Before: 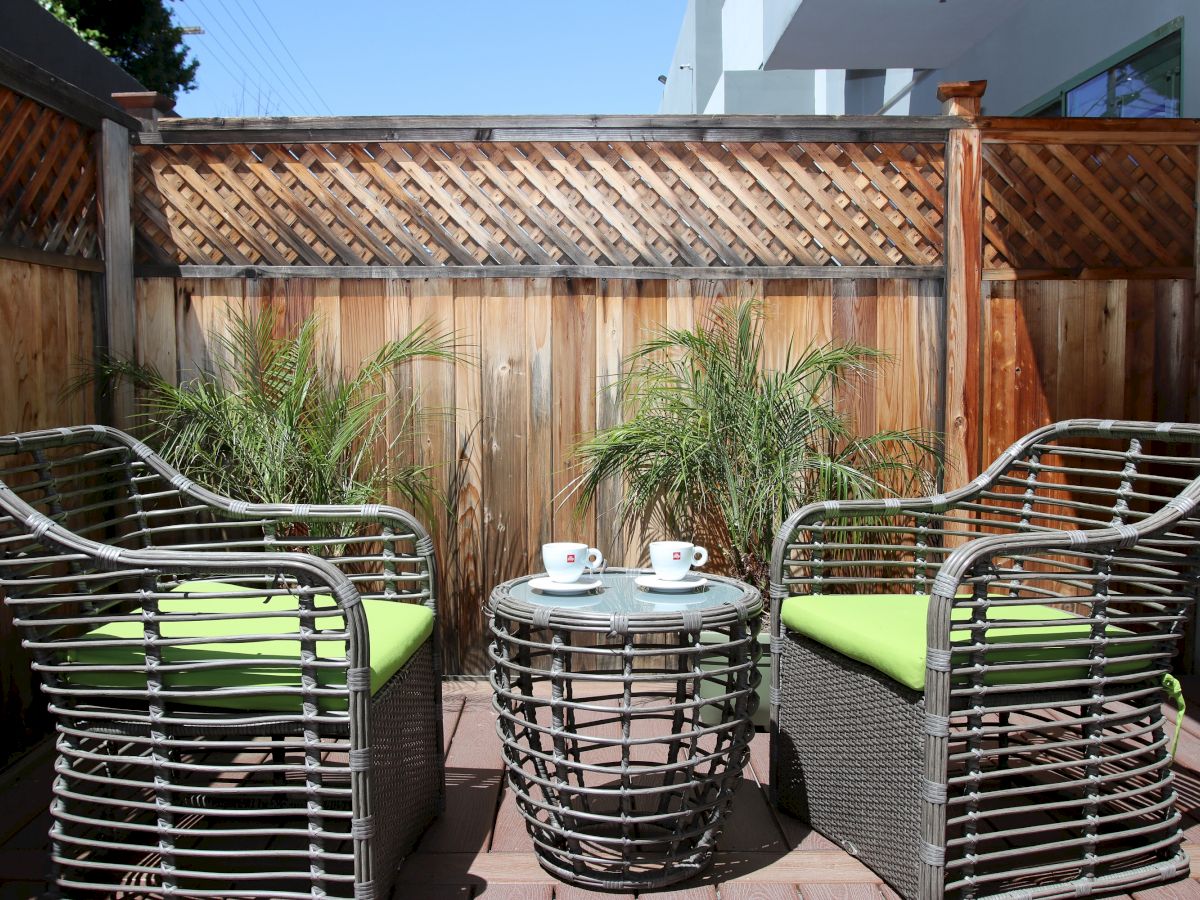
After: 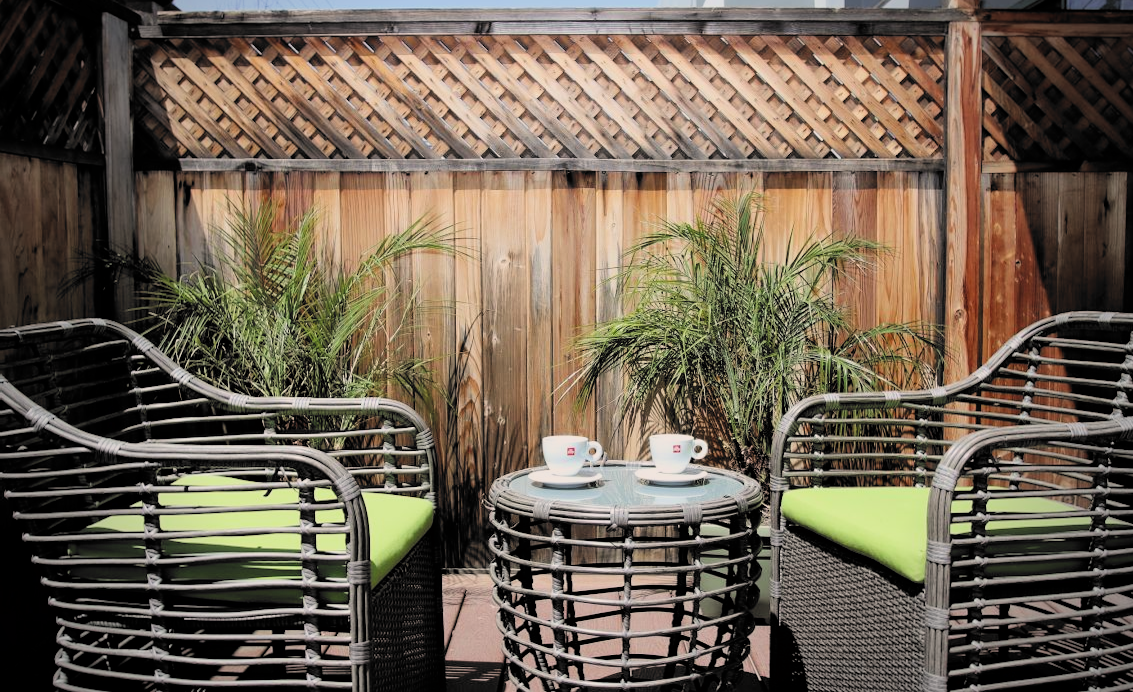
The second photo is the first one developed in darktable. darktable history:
color correction: highlights a* 3.65, highlights b* 5.11
vignetting: fall-off start 67.12%, width/height ratio 1.008
crop and rotate: angle 0.061°, top 11.922%, right 5.41%, bottom 10.977%
filmic rgb: black relative exposure -5.03 EV, white relative exposure 3.55 EV, hardness 3.18, contrast 1.199, highlights saturation mix -49.81%, color science v6 (2022)
